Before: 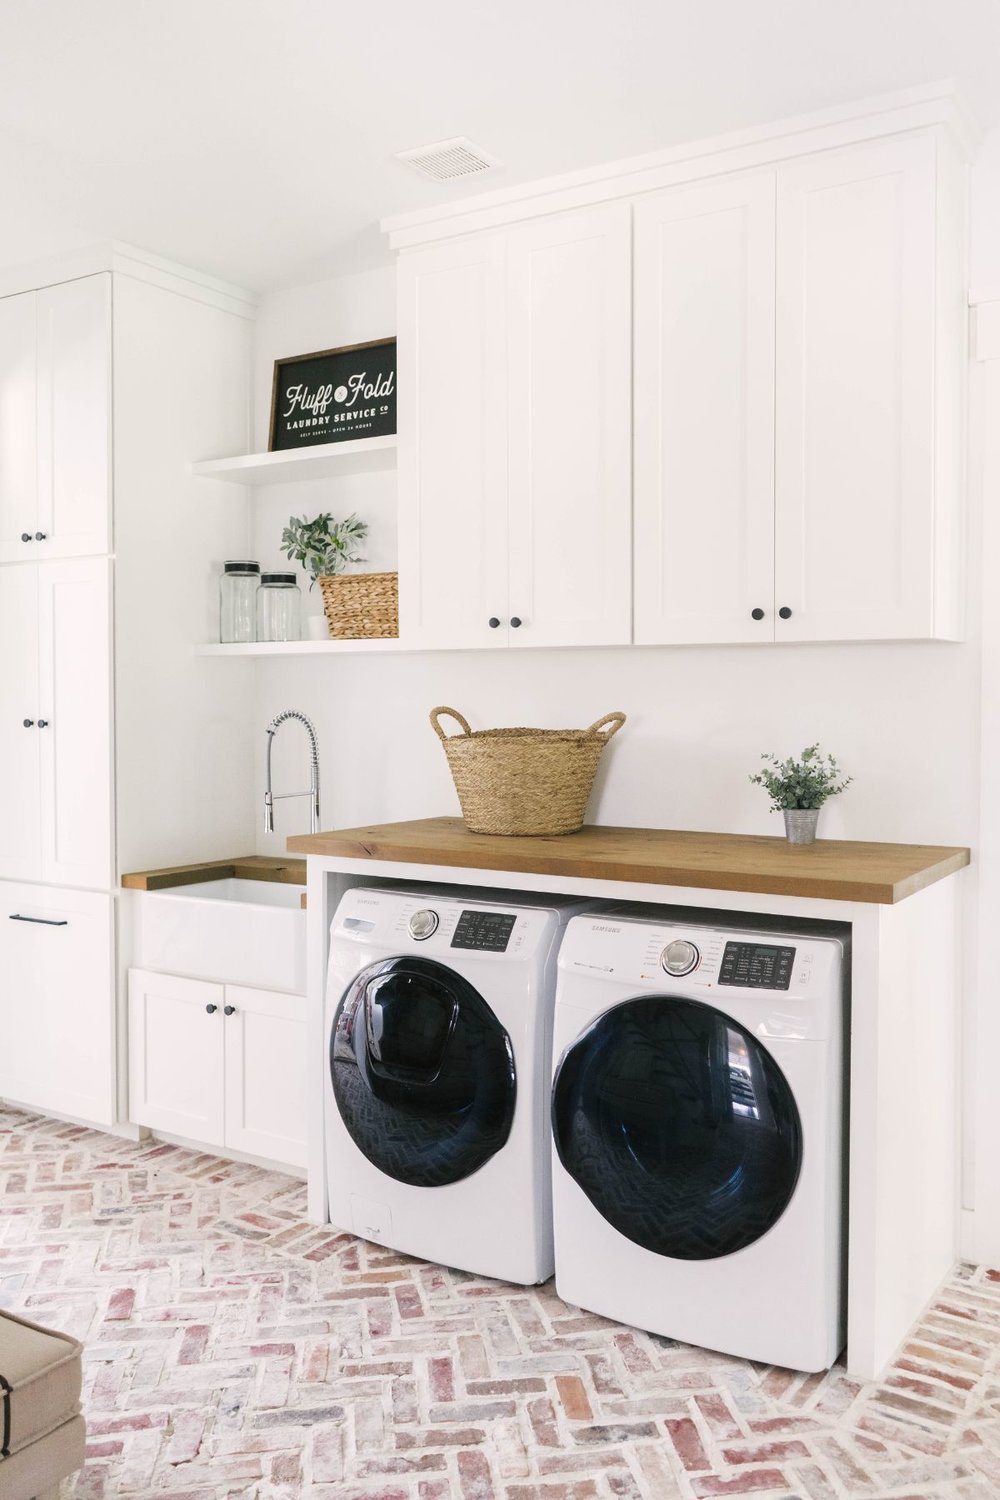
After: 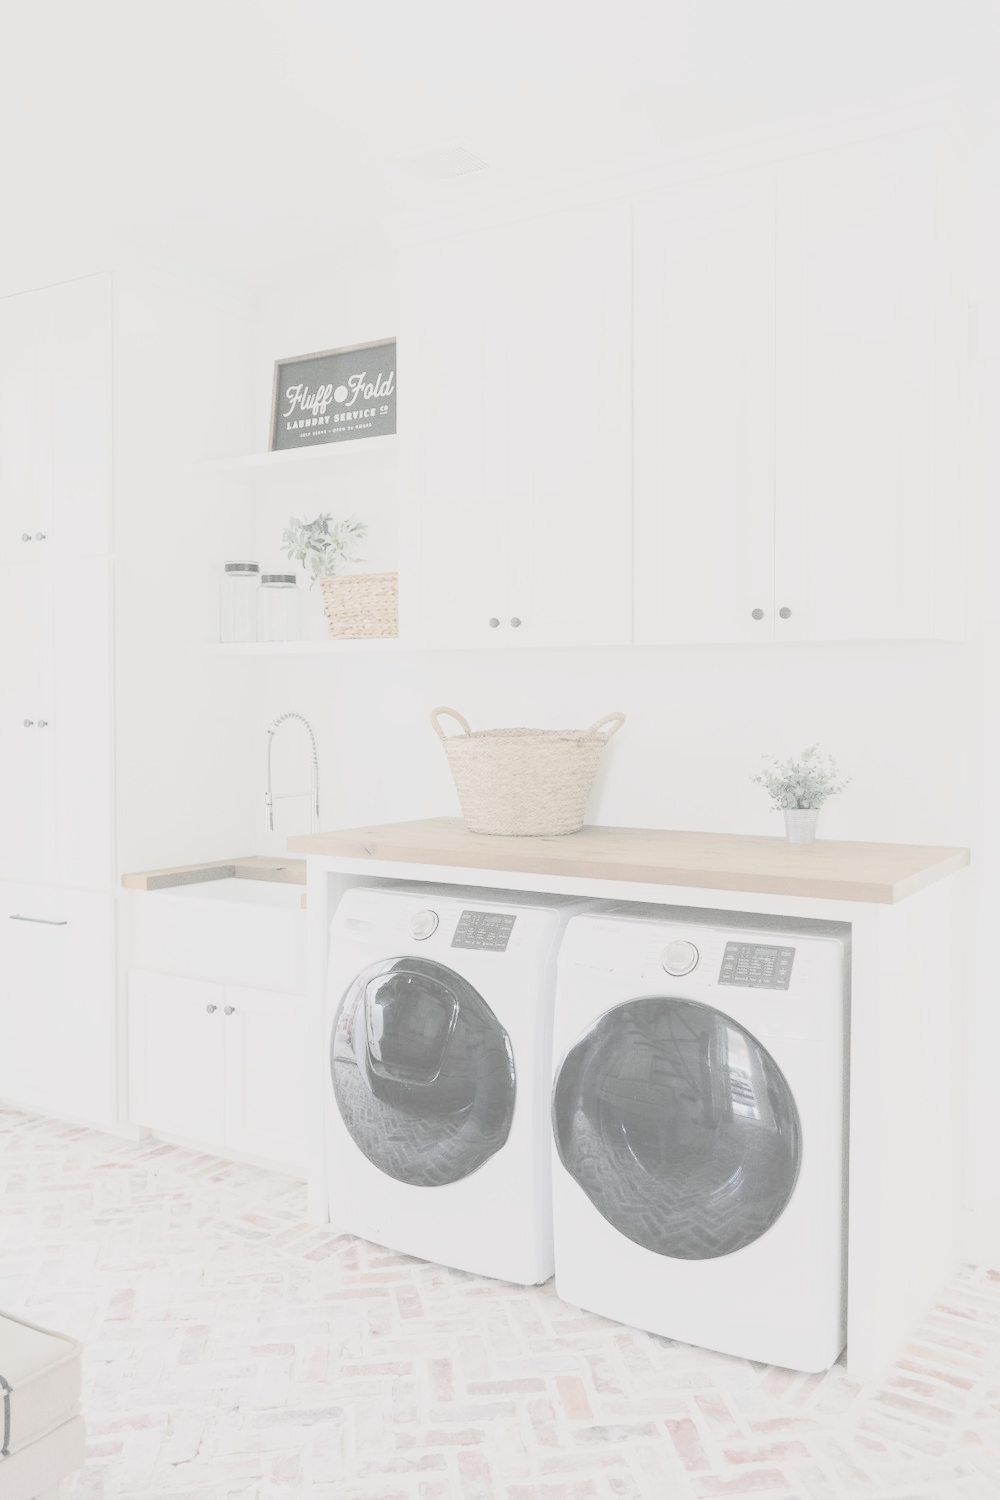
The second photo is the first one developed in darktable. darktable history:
color zones: curves: ch1 [(0, 0.523) (0.143, 0.545) (0.286, 0.52) (0.429, 0.506) (0.571, 0.503) (0.714, 0.503) (0.857, 0.508) (1, 0.523)]
tone curve: curves: ch0 [(0, 0.008) (0.081, 0.044) (0.177, 0.123) (0.283, 0.253) (0.427, 0.441) (0.495, 0.524) (0.661, 0.756) (0.796, 0.859) (1, 0.951)]; ch1 [(0, 0) (0.161, 0.092) (0.35, 0.33) (0.392, 0.392) (0.427, 0.426) (0.479, 0.472) (0.505, 0.5) (0.521, 0.519) (0.567, 0.556) (0.583, 0.588) (0.625, 0.627) (0.678, 0.733) (1, 1)]; ch2 [(0, 0) (0.346, 0.362) (0.404, 0.427) (0.502, 0.499) (0.523, 0.522) (0.544, 0.561) (0.58, 0.59) (0.629, 0.642) (0.717, 0.678) (1, 1)], color space Lab, linked channels, preserve colors none
contrast brightness saturation: contrast -0.322, brightness 0.734, saturation -0.794
